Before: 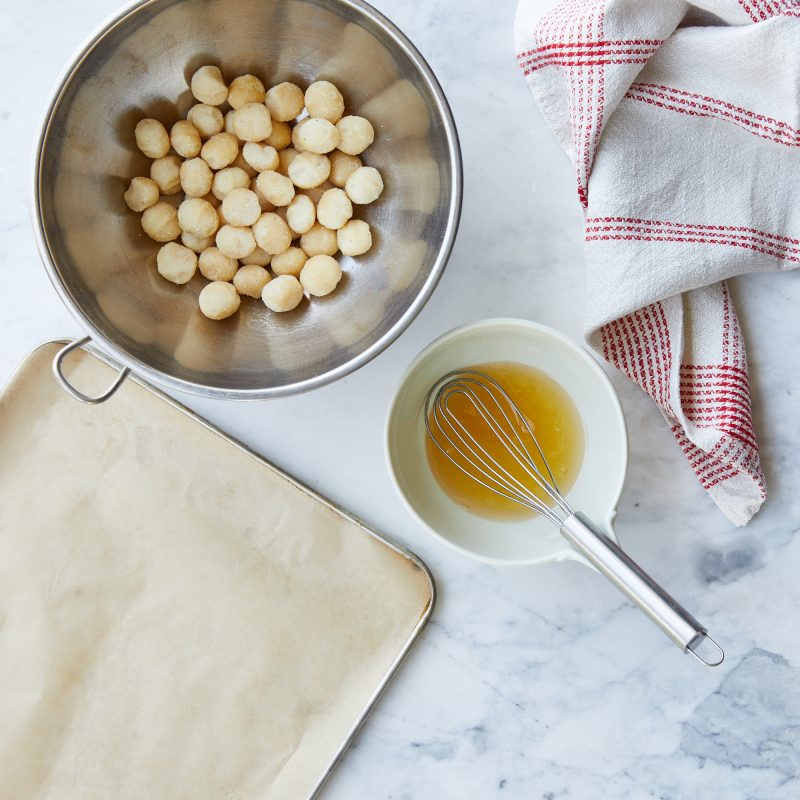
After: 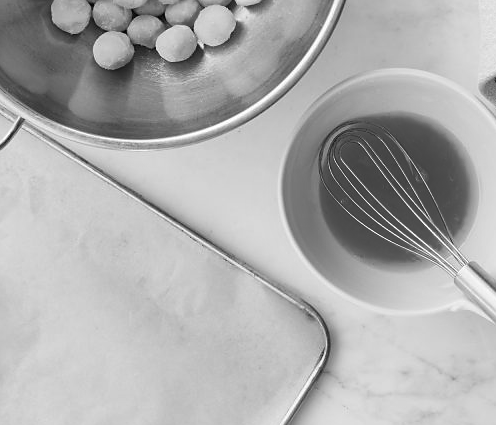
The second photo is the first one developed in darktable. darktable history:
exposure: exposure -0.072 EV, compensate highlight preservation false
contrast brightness saturation: saturation -0.04
crop: left 13.312%, top 31.28%, right 24.627%, bottom 15.582%
monochrome: a 0, b 0, size 0.5, highlights 0.57
color balance rgb: linear chroma grading › global chroma 15%, perceptual saturation grading › global saturation 30%
sharpen: radius 1.458, amount 0.398, threshold 1.271
rotate and perspective: crop left 0, crop top 0
